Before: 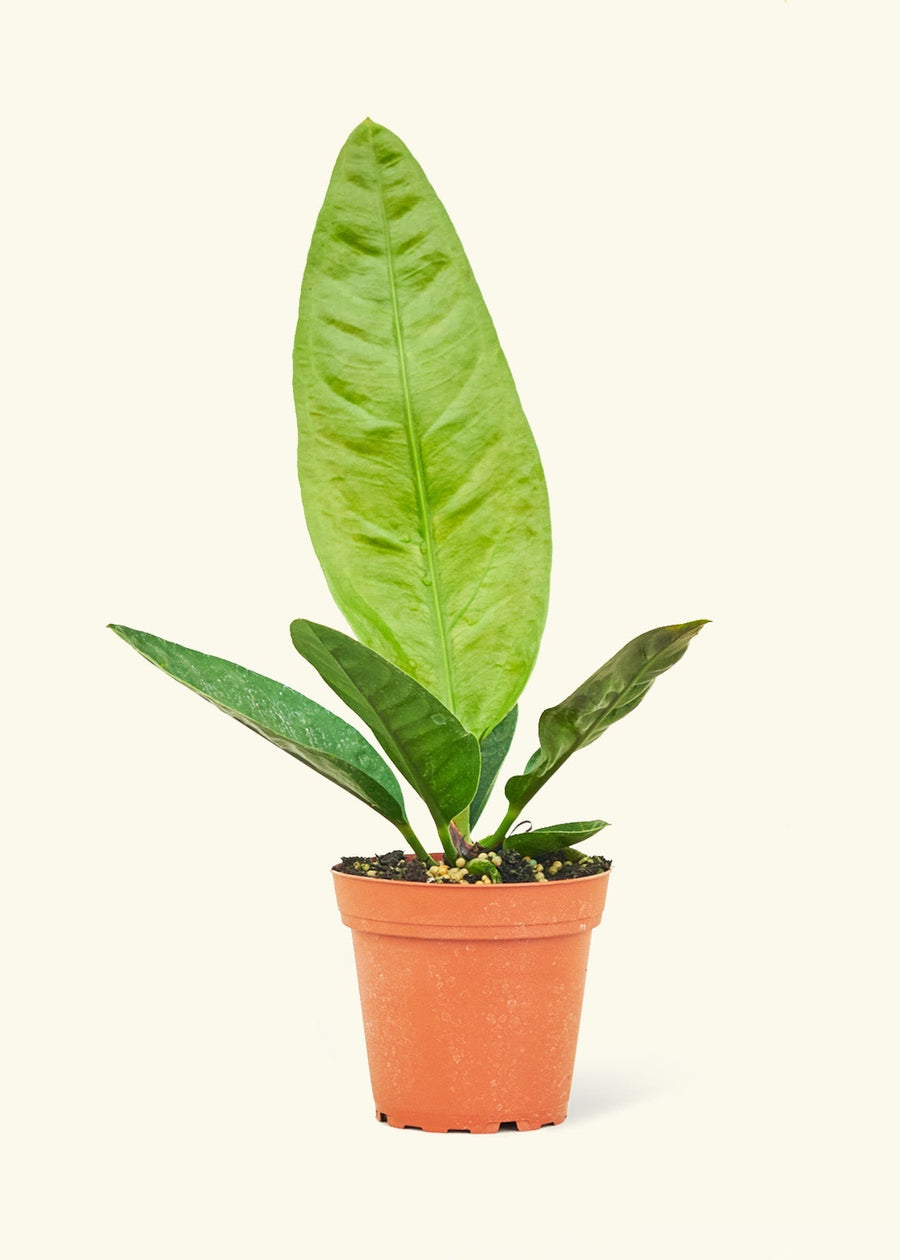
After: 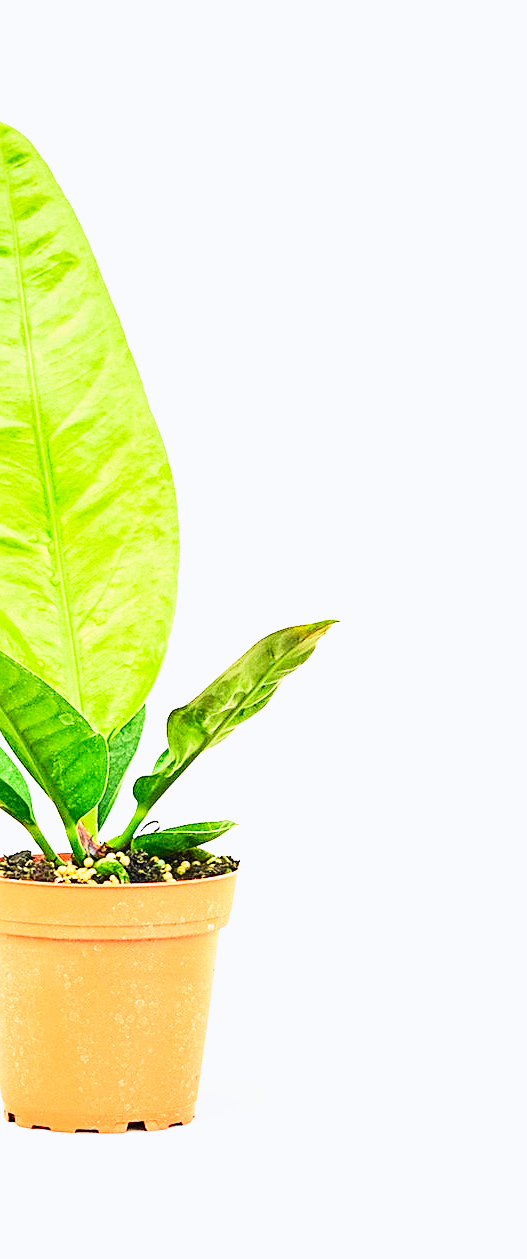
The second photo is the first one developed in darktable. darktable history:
sharpen: on, module defaults
base curve: curves: ch0 [(0, 0) (0.007, 0.004) (0.027, 0.03) (0.046, 0.07) (0.207, 0.54) (0.442, 0.872) (0.673, 0.972) (1, 1)], preserve colors none
crop: left 41.402%
tone curve: curves: ch0 [(0, 0) (0.071, 0.047) (0.266, 0.26) (0.491, 0.552) (0.753, 0.818) (1, 0.983)]; ch1 [(0, 0) (0.346, 0.307) (0.408, 0.369) (0.463, 0.443) (0.482, 0.493) (0.502, 0.5) (0.517, 0.518) (0.546, 0.587) (0.588, 0.643) (0.651, 0.709) (1, 1)]; ch2 [(0, 0) (0.346, 0.34) (0.434, 0.46) (0.485, 0.494) (0.5, 0.494) (0.517, 0.503) (0.535, 0.545) (0.583, 0.634) (0.625, 0.686) (1, 1)], color space Lab, independent channels, preserve colors none
